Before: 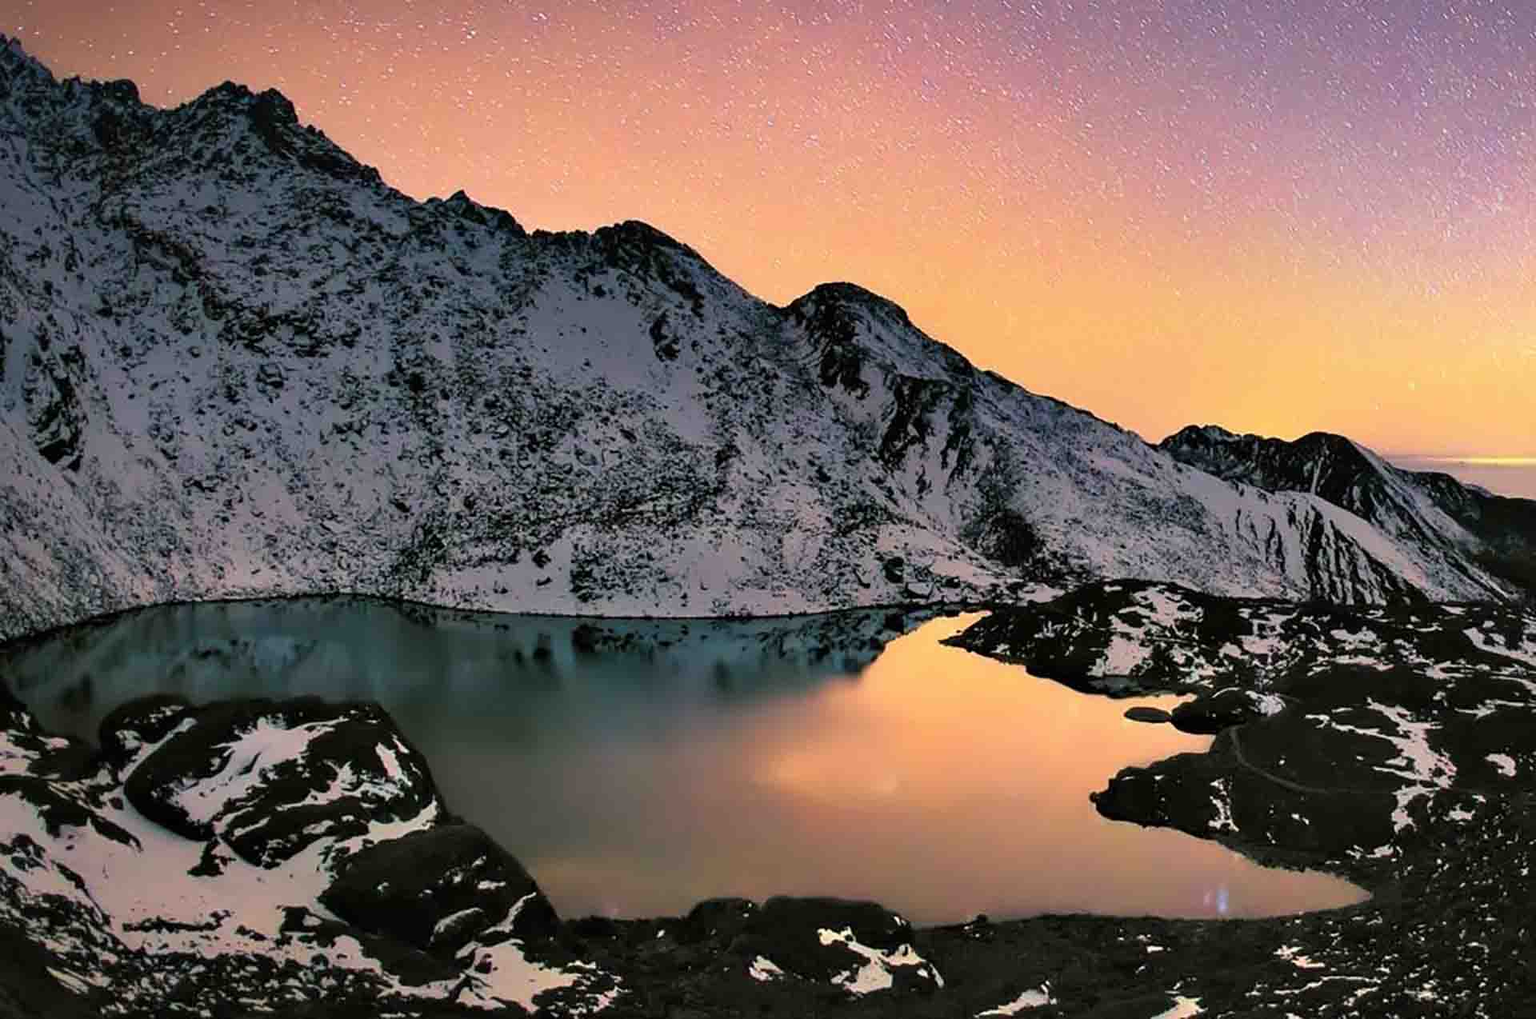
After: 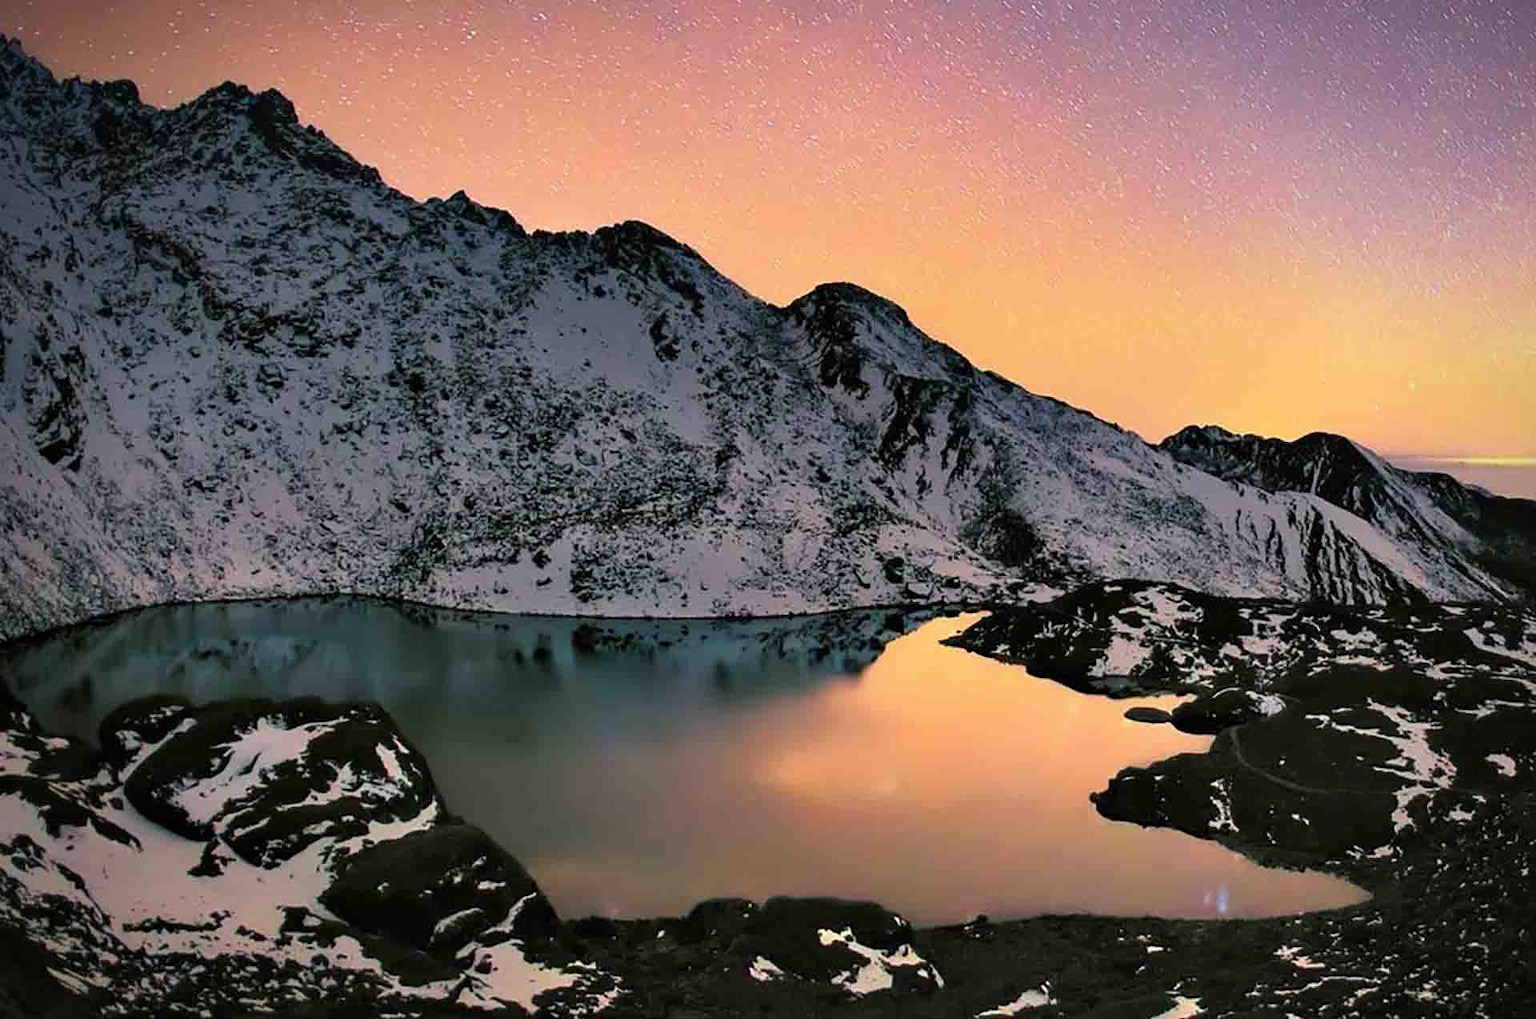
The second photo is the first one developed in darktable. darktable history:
vignetting: saturation 0, unbound false
